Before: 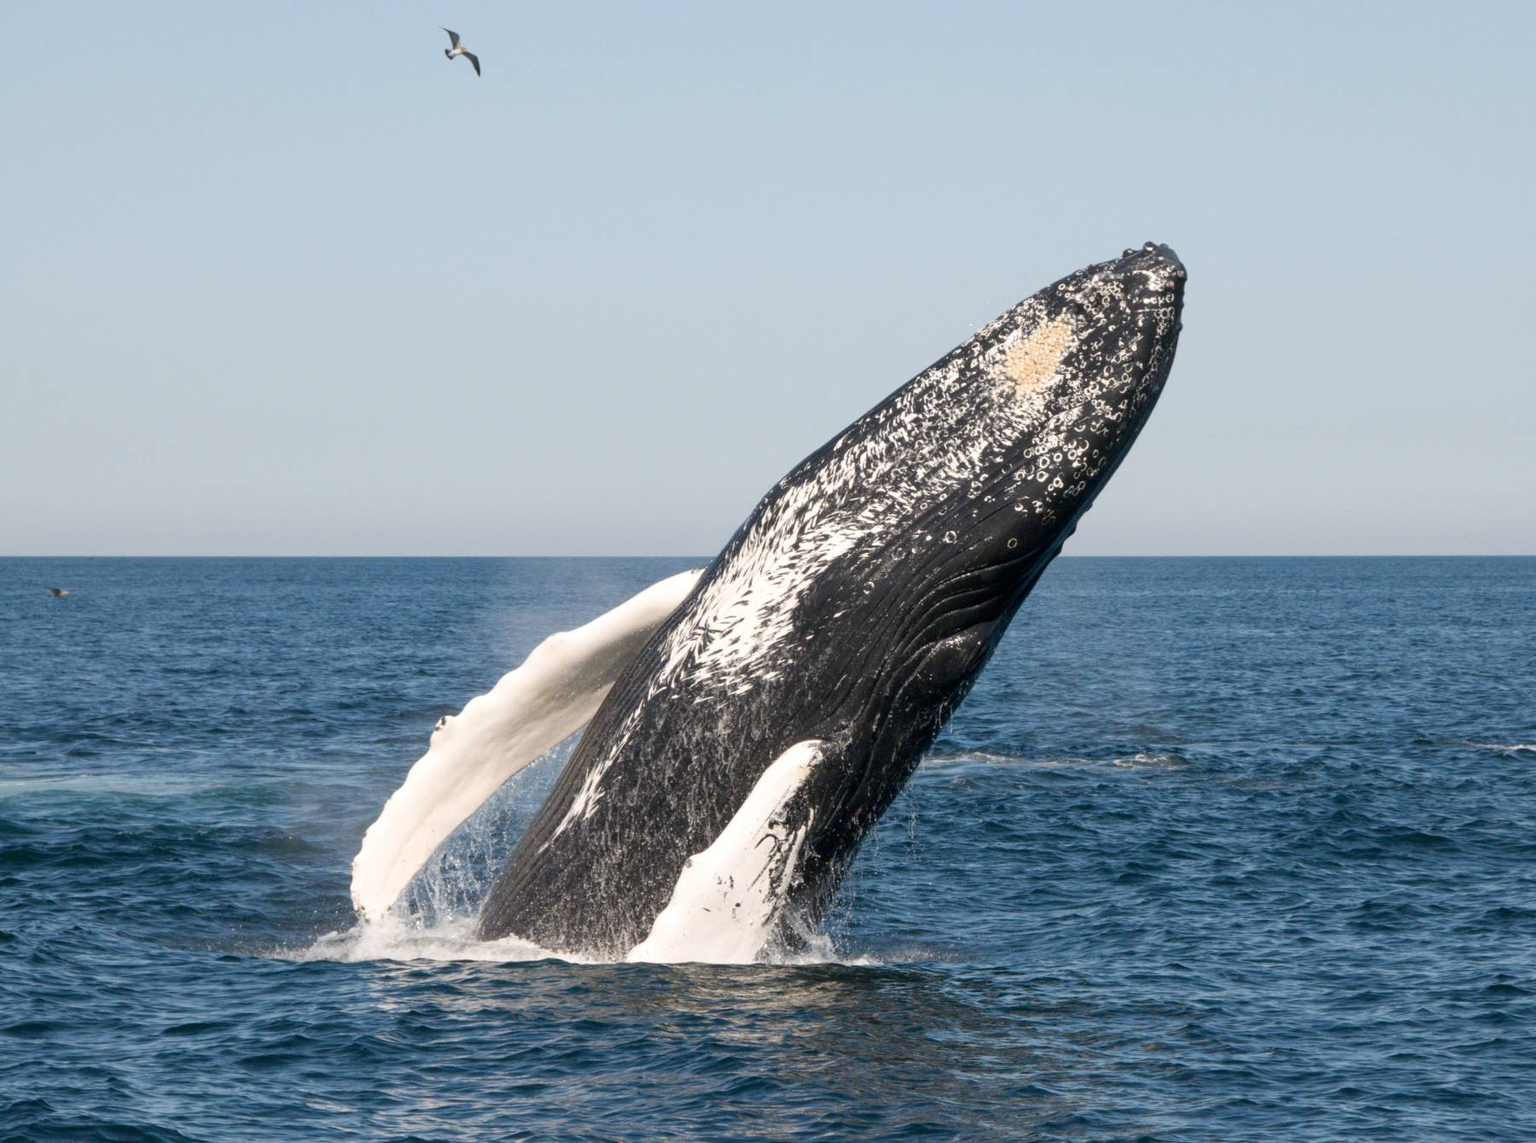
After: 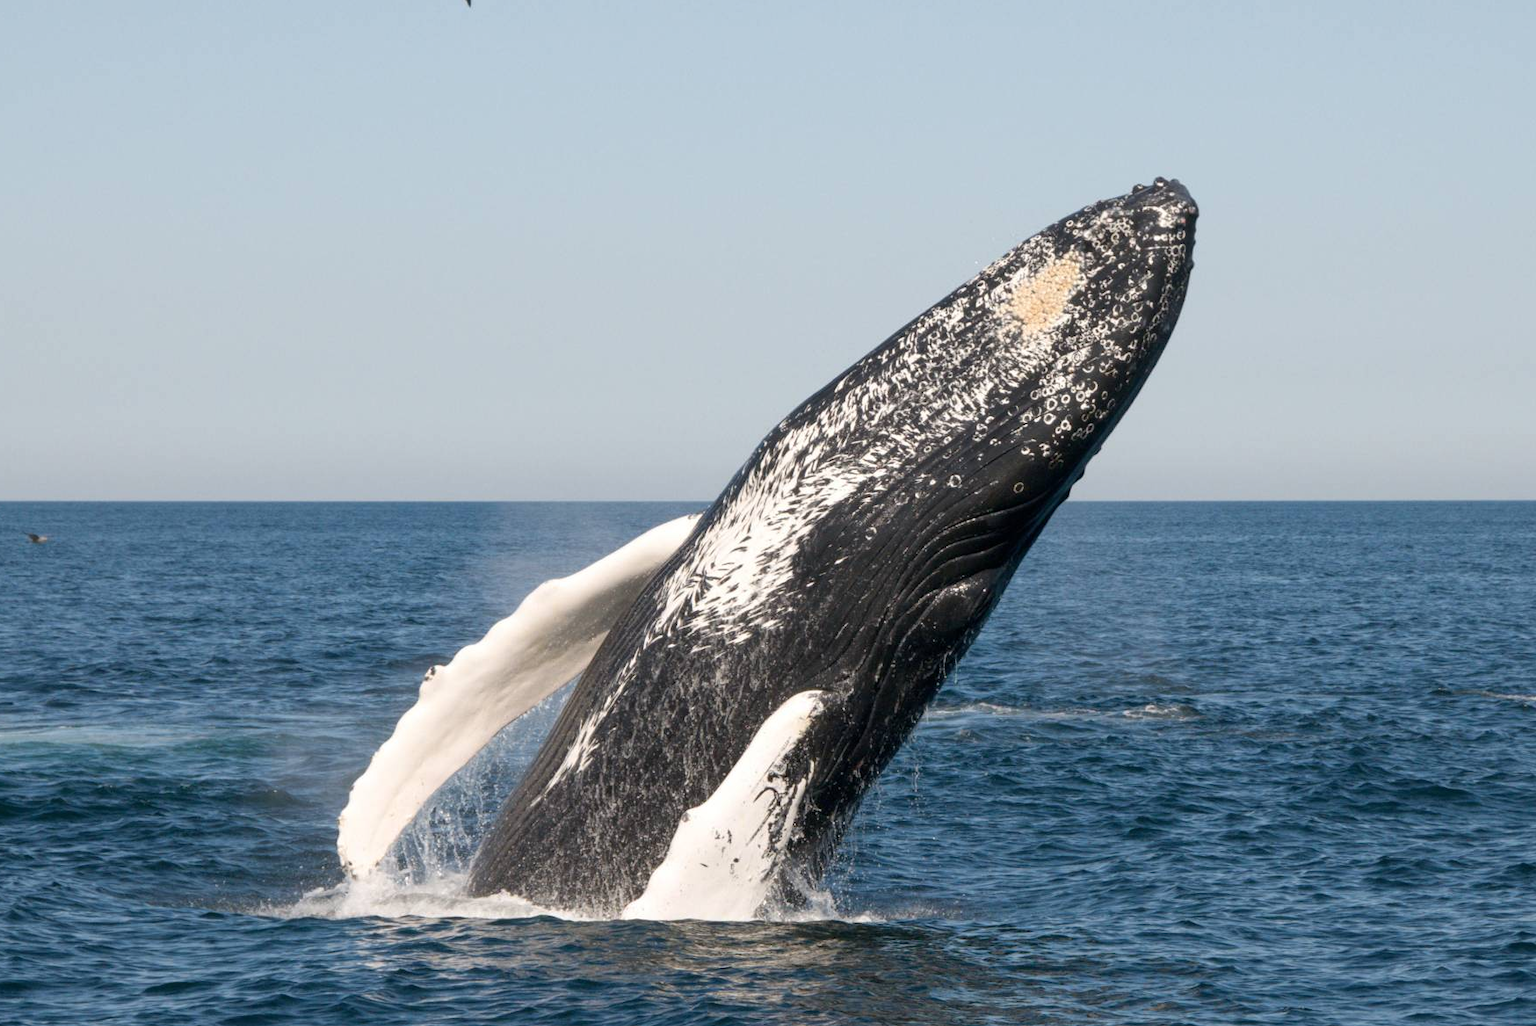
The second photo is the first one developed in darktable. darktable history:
crop: left 1.507%, top 6.147%, right 1.379%, bottom 6.637%
base curve: curves: ch0 [(0, 0) (0.472, 0.455) (1, 1)], preserve colors none
